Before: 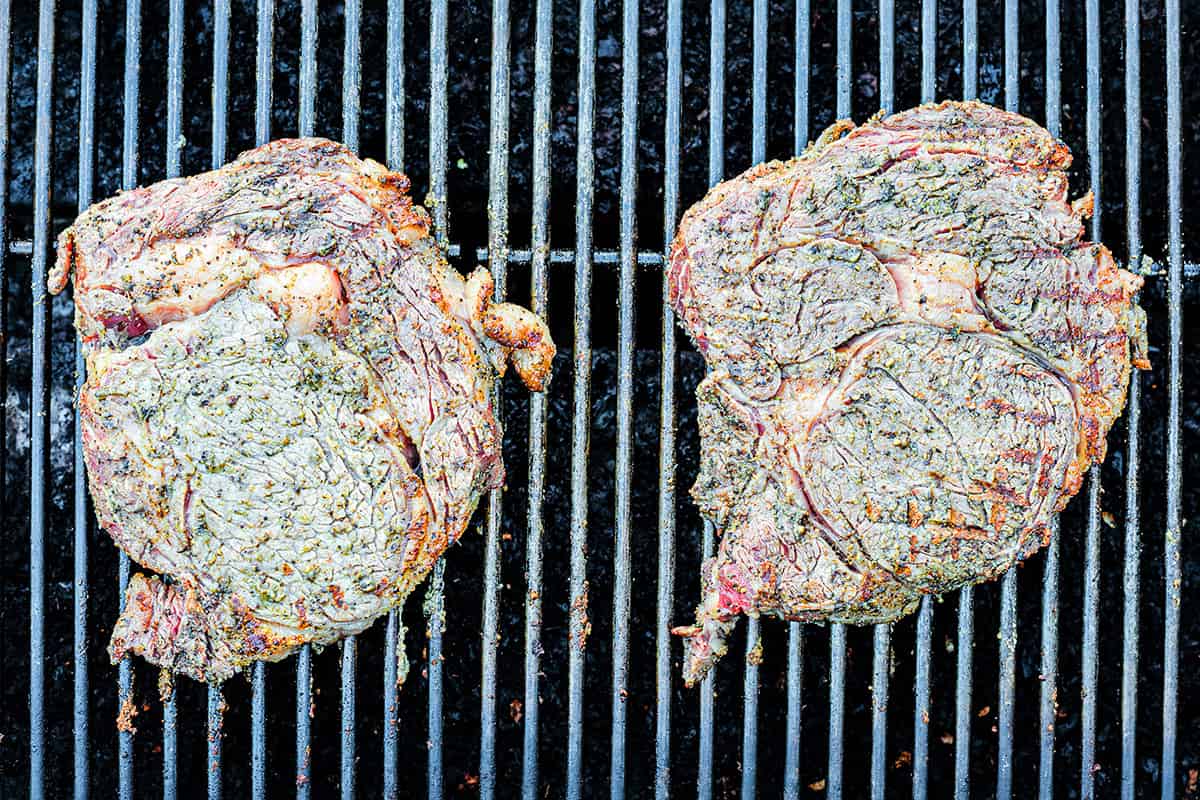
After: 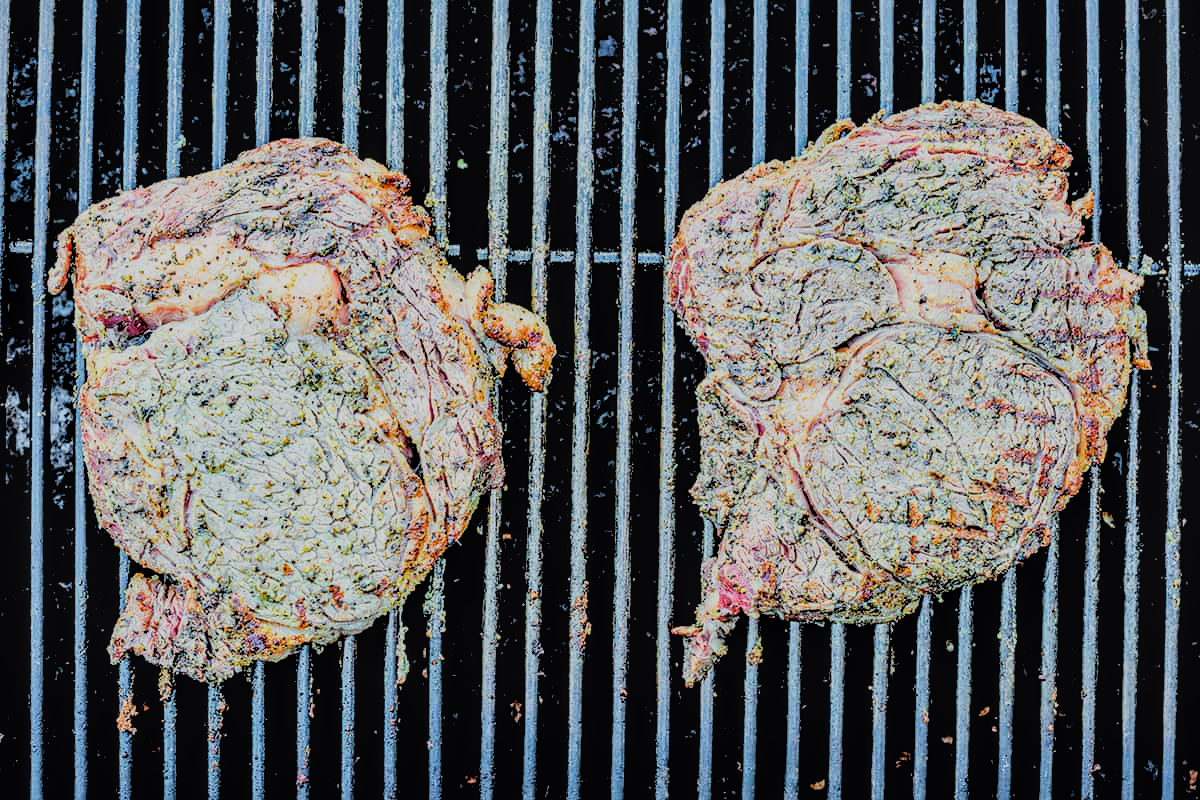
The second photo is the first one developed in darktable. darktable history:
local contrast: on, module defaults
filmic rgb: black relative exposure -7.65 EV, white relative exposure 4.56 EV, hardness 3.61, color science v6 (2022)
rgb levels: levels [[0.029, 0.461, 0.922], [0, 0.5, 1], [0, 0.5, 1]]
